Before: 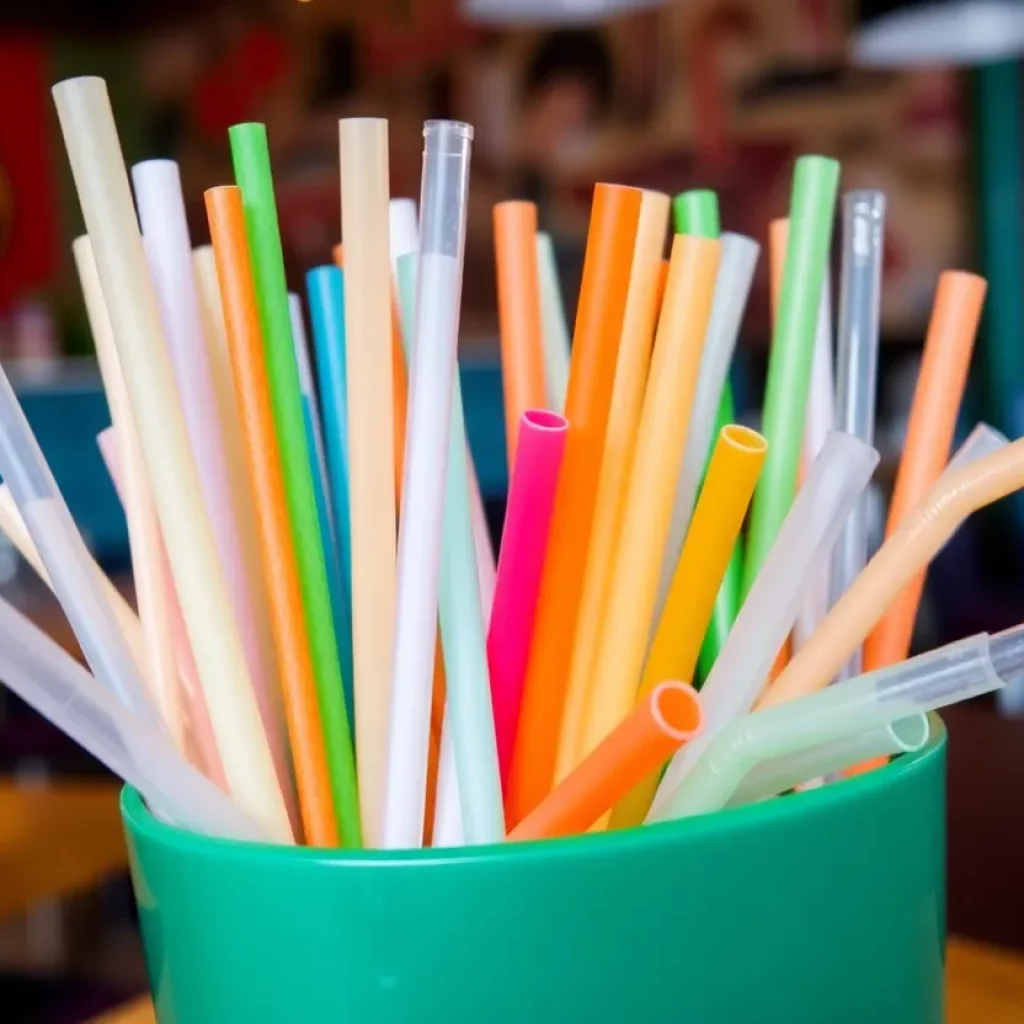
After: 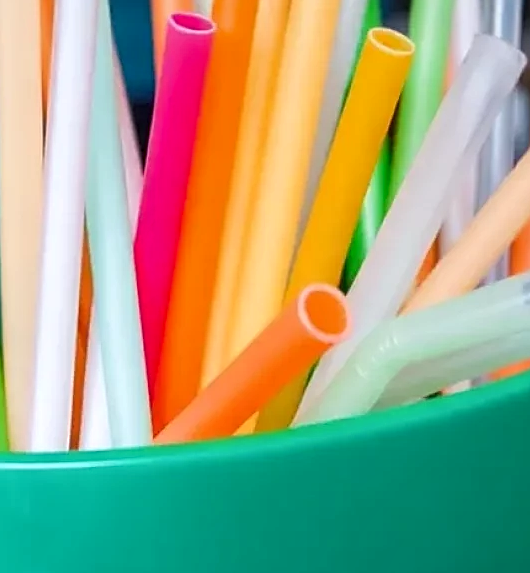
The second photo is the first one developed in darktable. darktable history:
crop: left 34.479%, top 38.822%, right 13.718%, bottom 5.172%
local contrast: on, module defaults
sharpen: on, module defaults
